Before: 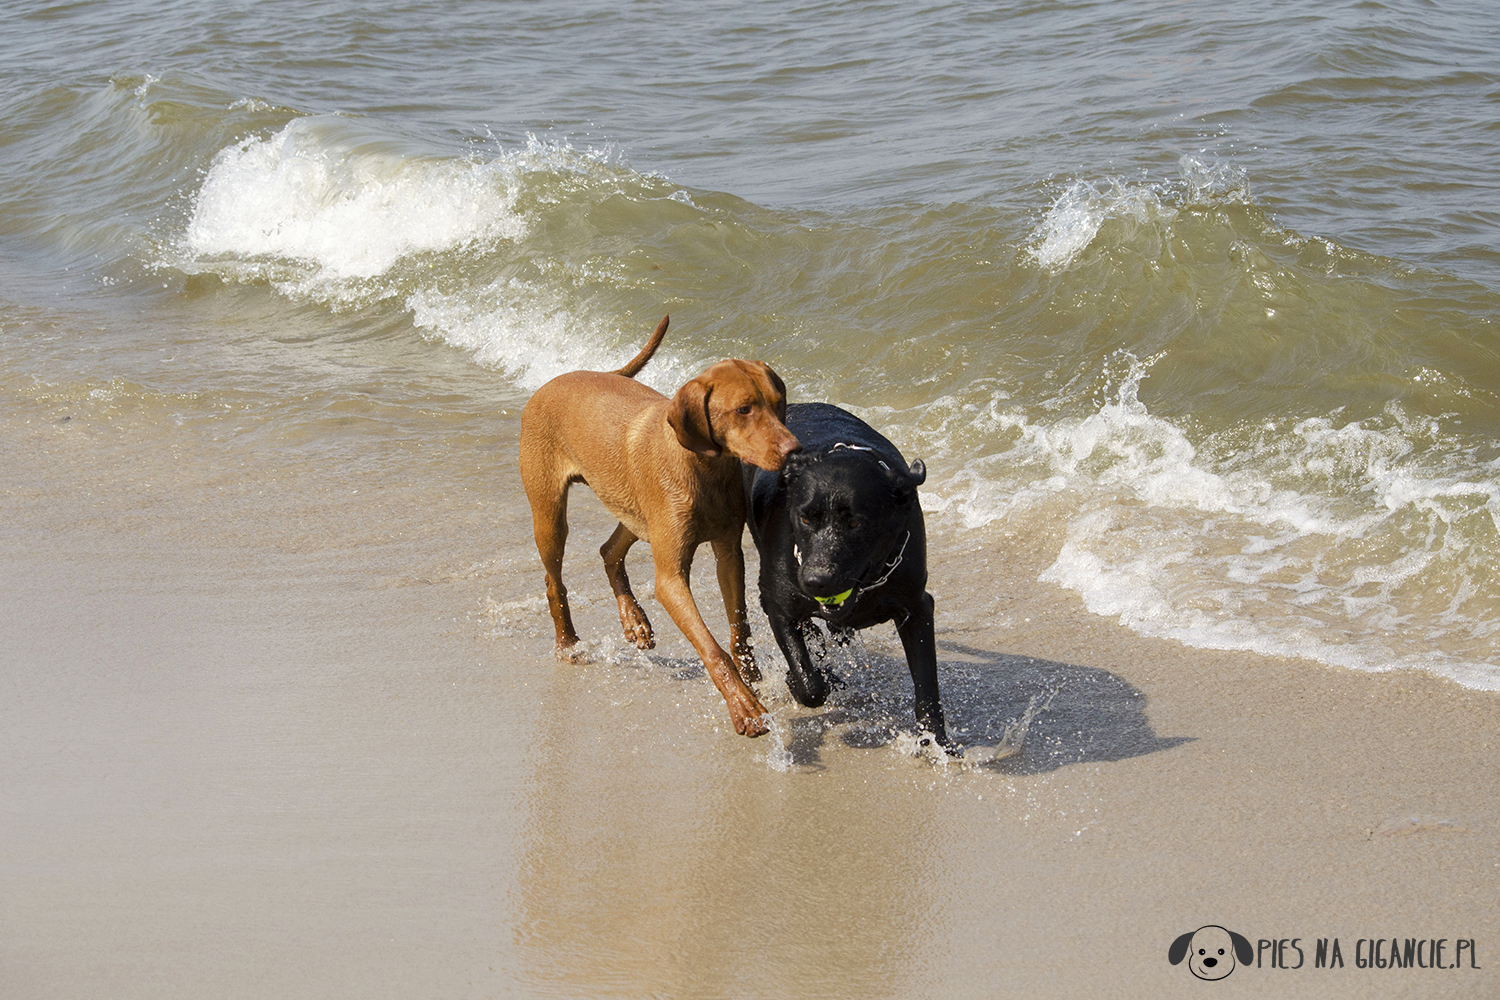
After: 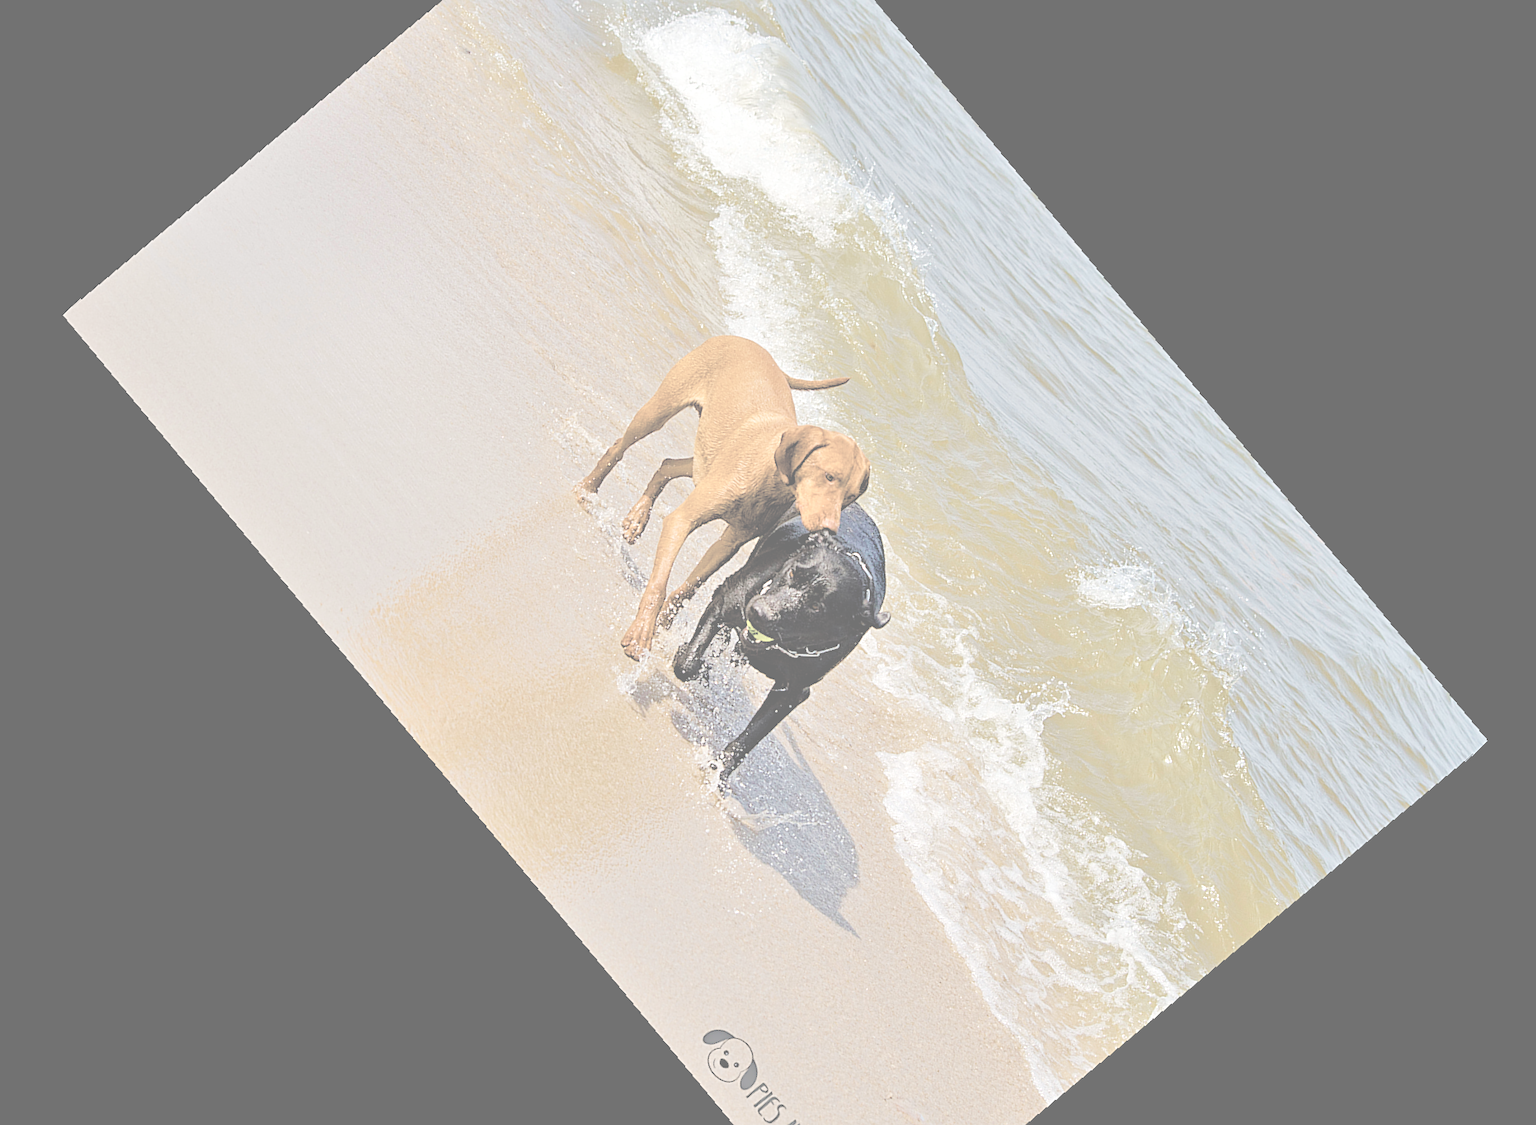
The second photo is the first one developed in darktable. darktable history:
tone equalizer: -7 EV 0.15 EV, -6 EV 0.6 EV, -5 EV 1.15 EV, -4 EV 1.33 EV, -3 EV 1.15 EV, -2 EV 0.6 EV, -1 EV 0.15 EV, mask exposure compensation -0.5 EV
contrast brightness saturation: contrast -0.32, brightness 0.75, saturation -0.78
rotate and perspective: rotation 4.1°, automatic cropping off
crop and rotate: angle -46.26°, top 16.234%, right 0.912%, bottom 11.704%
sharpen: on, module defaults
haze removal: strength 0.29, distance 0.25, compatibility mode true, adaptive false
color balance rgb: linear chroma grading › global chroma 25%, perceptual saturation grading › global saturation 45%, perceptual saturation grading › highlights -50%, perceptual saturation grading › shadows 30%, perceptual brilliance grading › global brilliance 18%, global vibrance 40%
